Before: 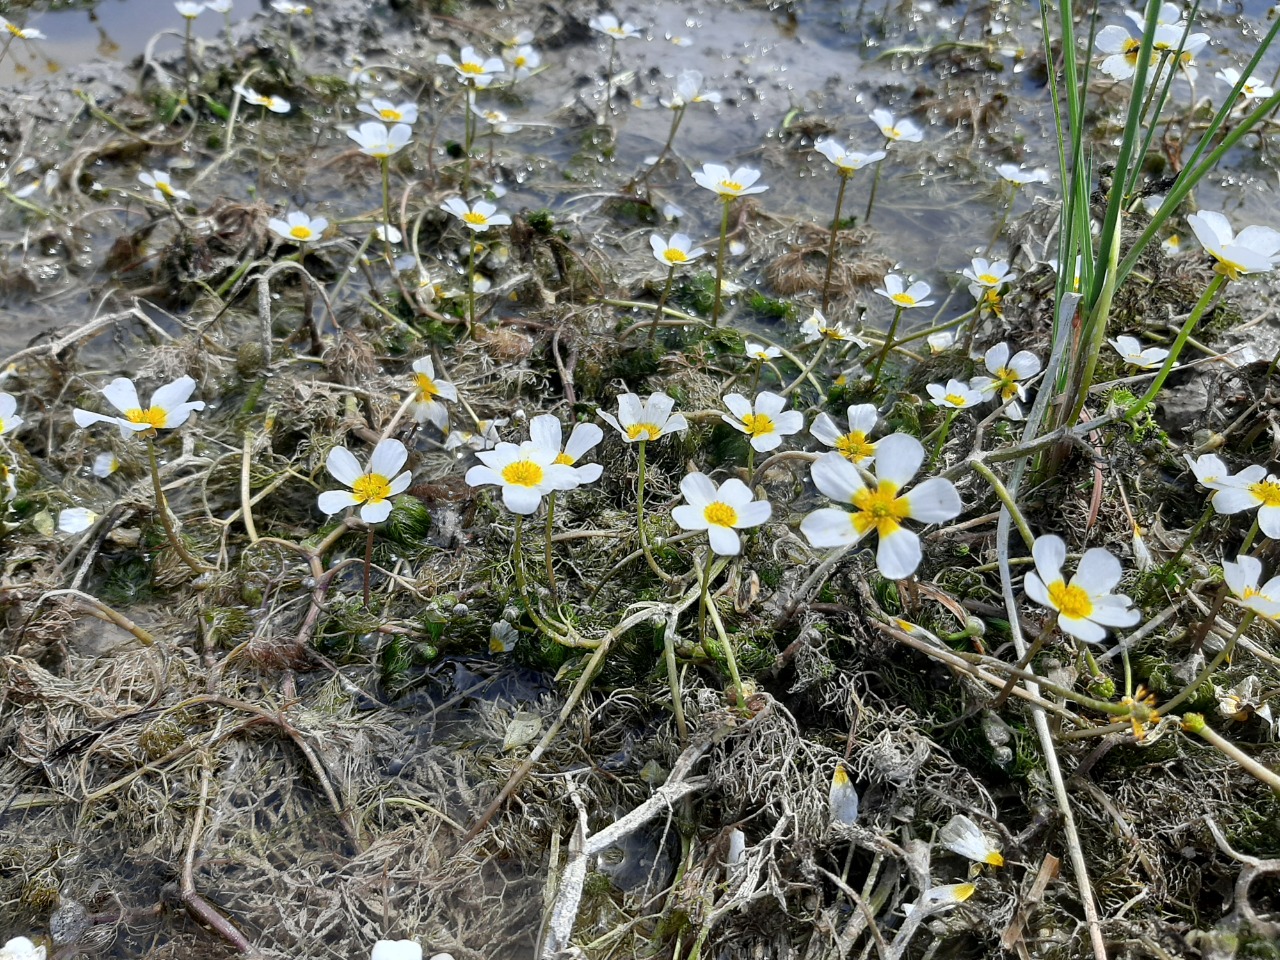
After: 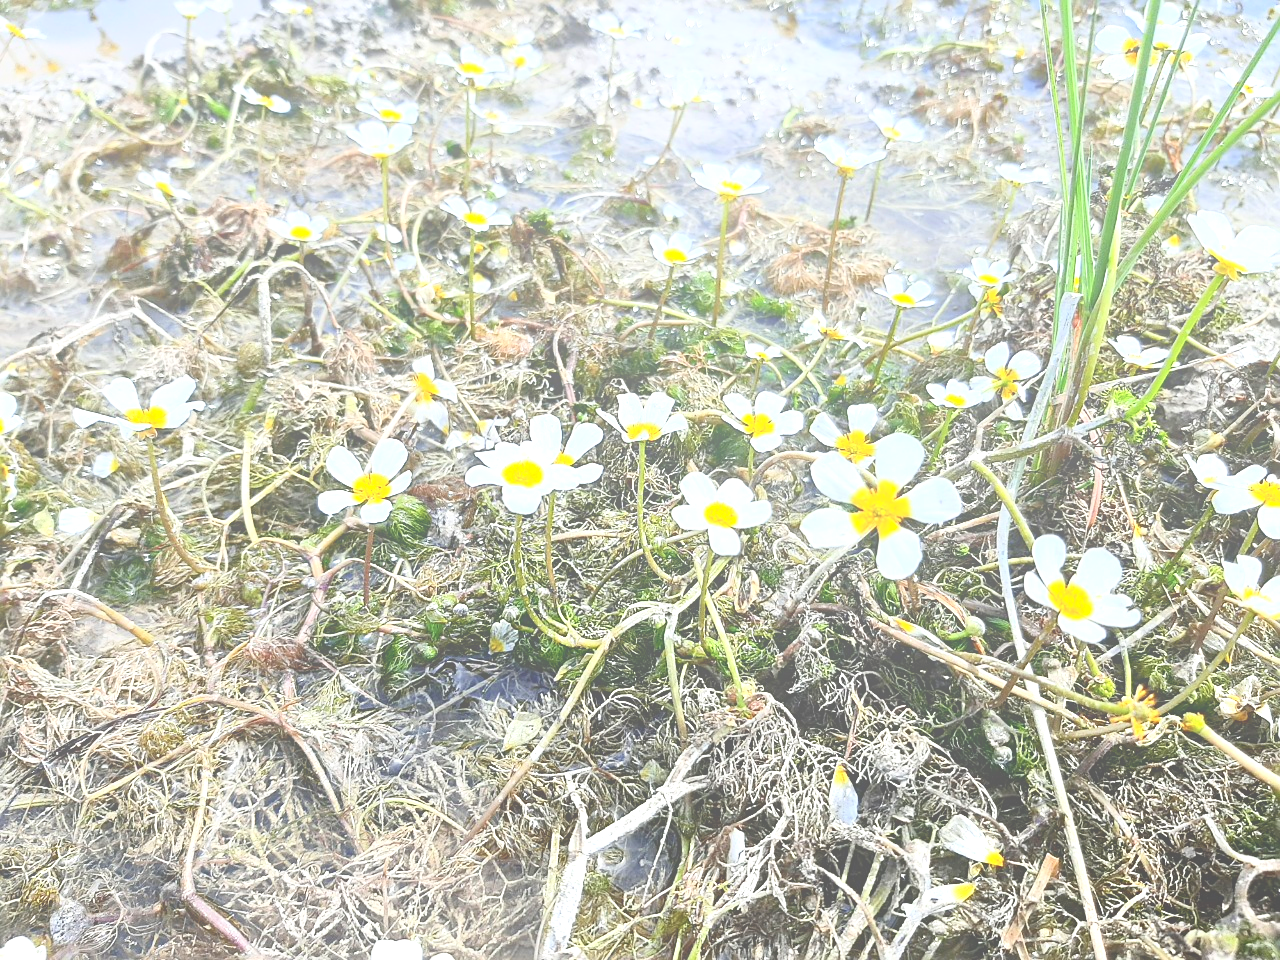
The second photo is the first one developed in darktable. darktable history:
bloom: size 40%
sharpen: on, module defaults
exposure: black level correction 0, exposure 0.9 EV, compensate highlight preservation false
contrast brightness saturation: contrast 0.24, brightness 0.09
